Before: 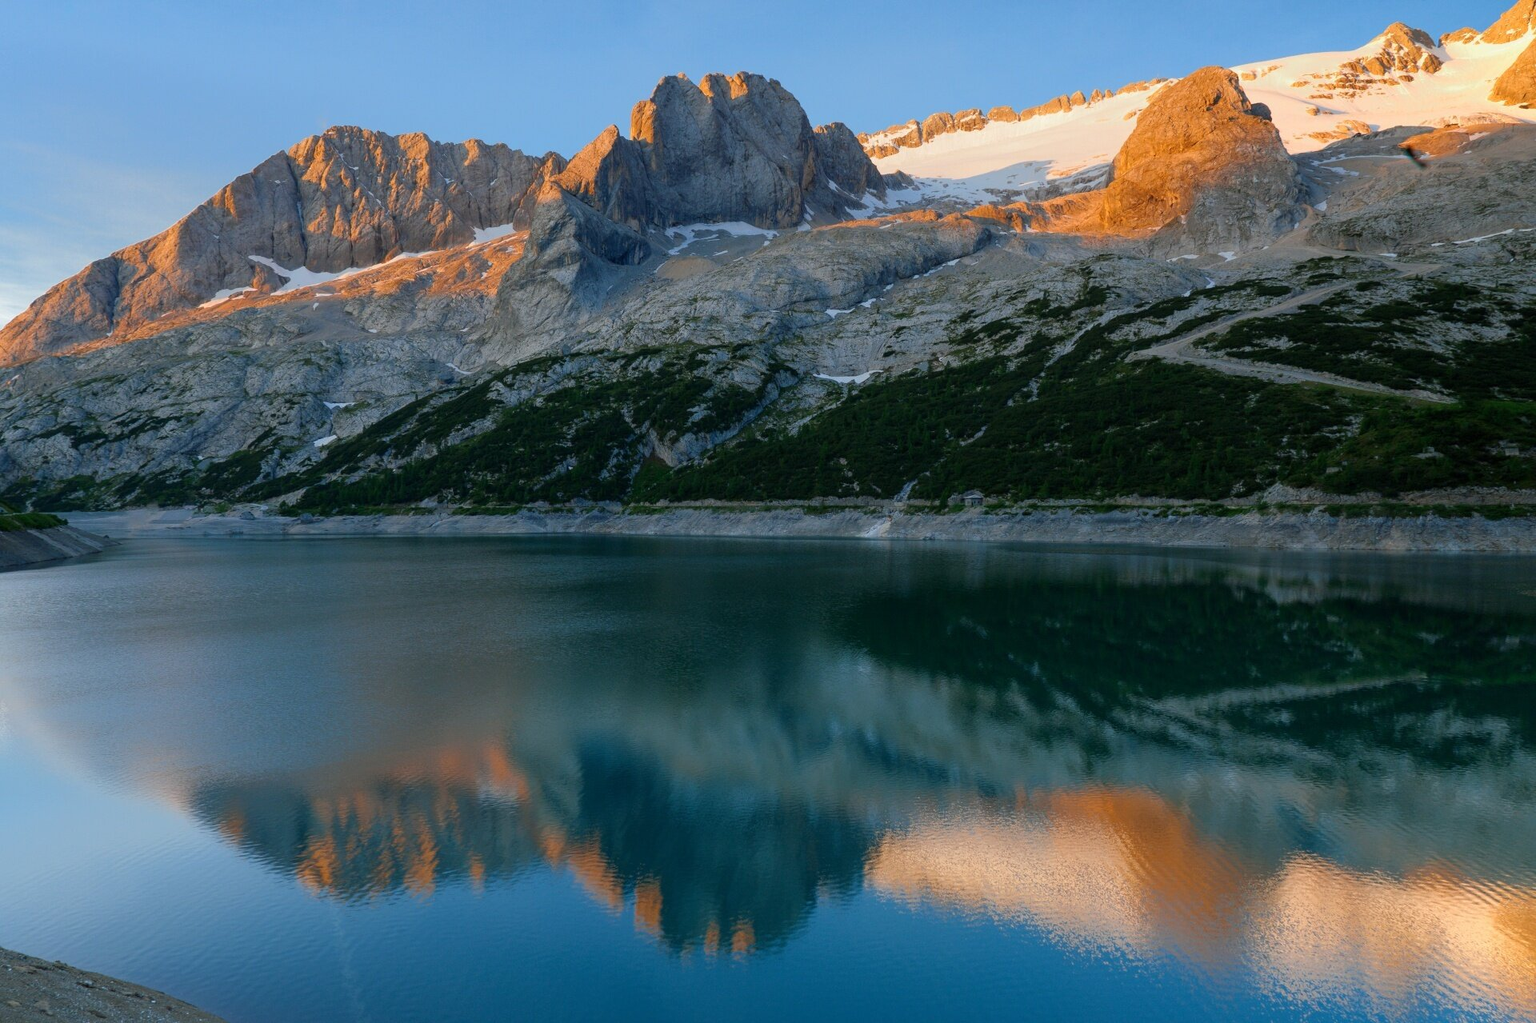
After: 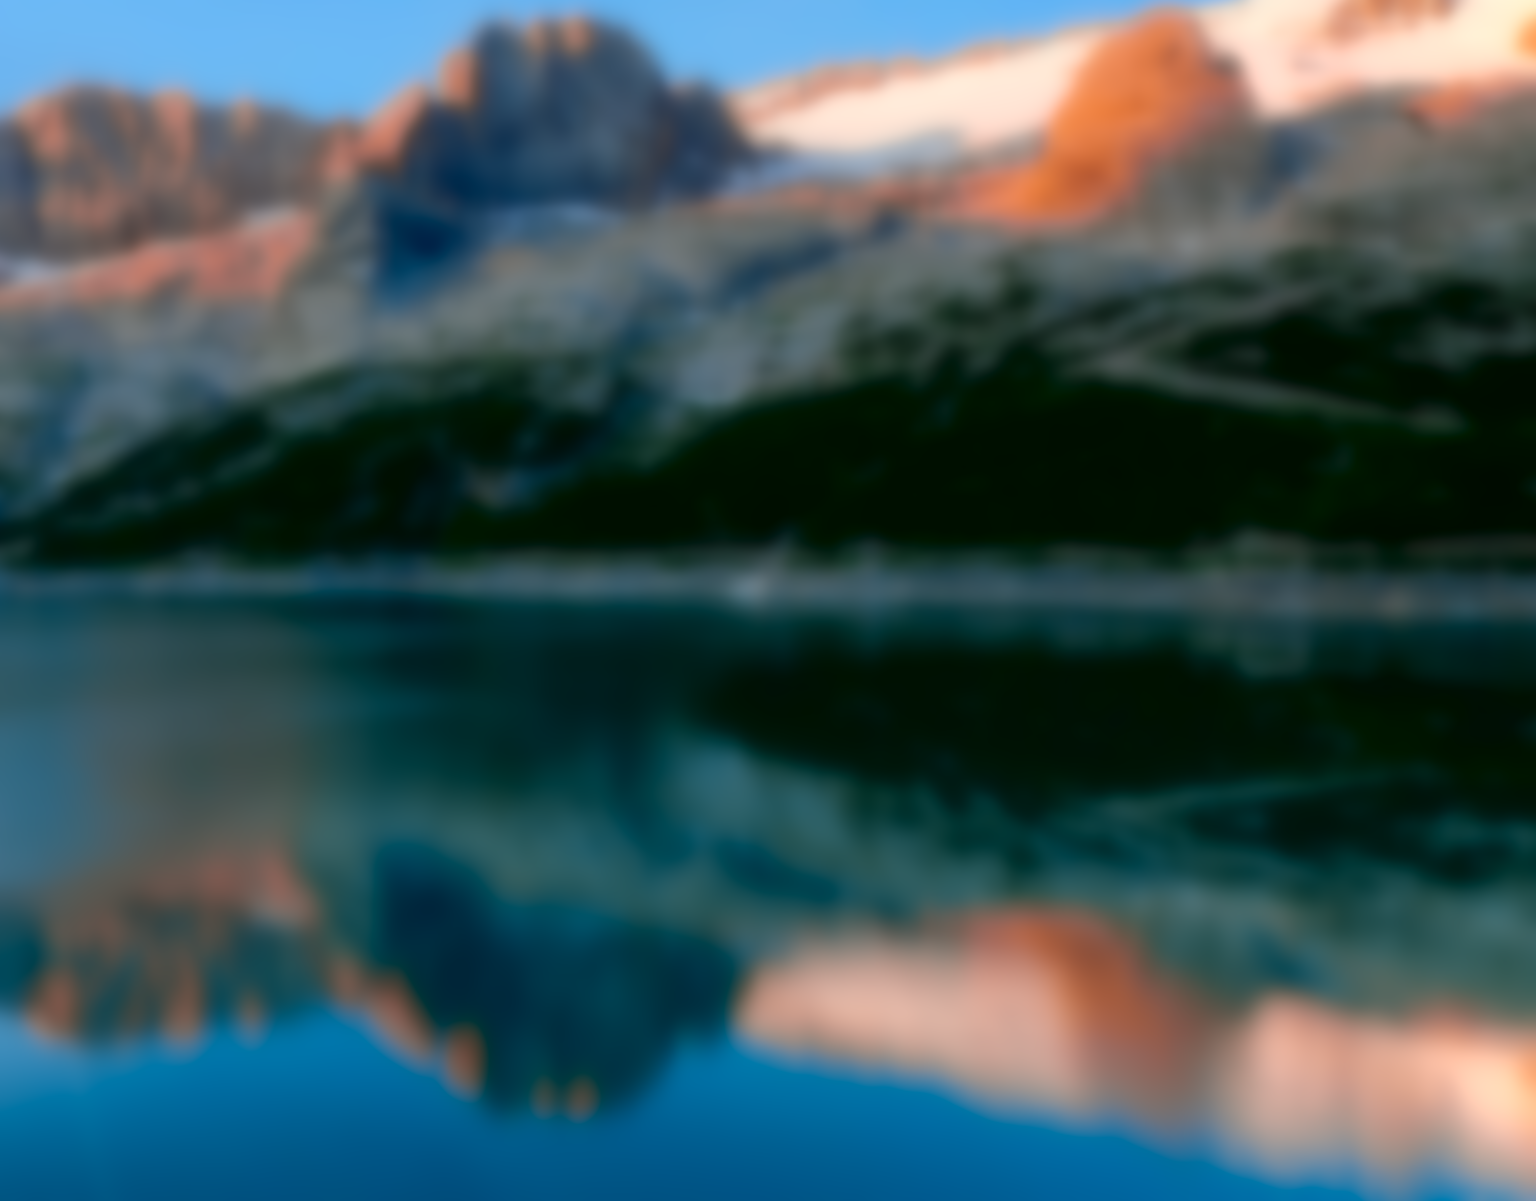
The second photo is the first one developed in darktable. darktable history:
crop and rotate: left 17.959%, top 5.771%, right 1.742%
lowpass: on, module defaults
exposure: black level correction 0.009, exposure 0.119 EV, compensate highlight preservation false
tone curve: curves: ch0 [(0, 0.021) (0.059, 0.053) (0.197, 0.191) (0.32, 0.311) (0.495, 0.505) (0.725, 0.731) (0.89, 0.919) (1, 1)]; ch1 [(0, 0) (0.094, 0.081) (0.285, 0.299) (0.401, 0.424) (0.453, 0.439) (0.495, 0.496) (0.54, 0.55) (0.615, 0.637) (0.657, 0.683) (1, 1)]; ch2 [(0, 0) (0.257, 0.217) (0.43, 0.421) (0.498, 0.507) (0.547, 0.539) (0.595, 0.56) (0.644, 0.599) (1, 1)], color space Lab, independent channels, preserve colors none
